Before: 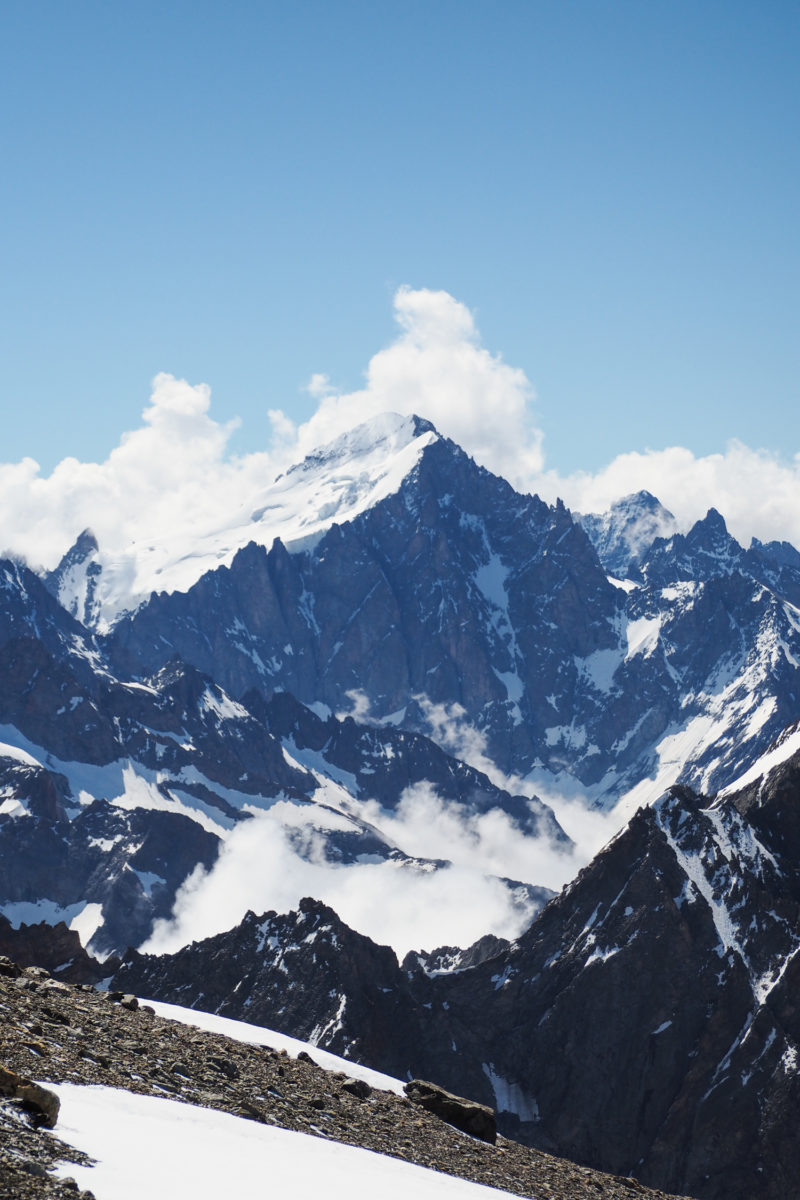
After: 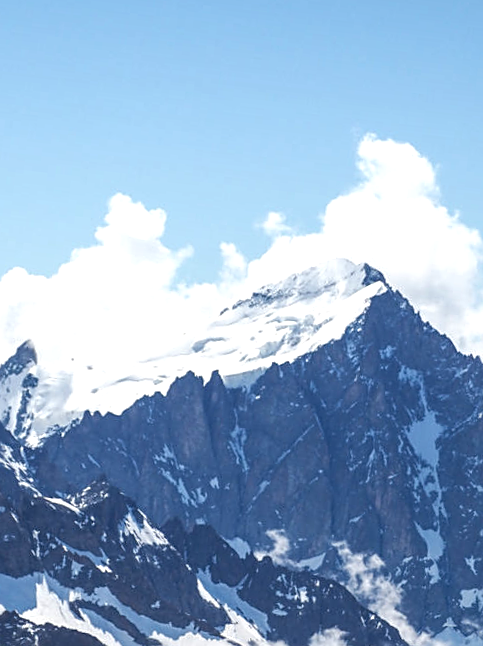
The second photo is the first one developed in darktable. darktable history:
crop and rotate: angle -6.38°, left 2.098%, top 6.934%, right 27.704%, bottom 30.58%
tone equalizer: edges refinement/feathering 500, mask exposure compensation -1.57 EV, preserve details no
local contrast: on, module defaults
exposure: exposure 0.374 EV, compensate exposure bias true, compensate highlight preservation false
sharpen: on, module defaults
